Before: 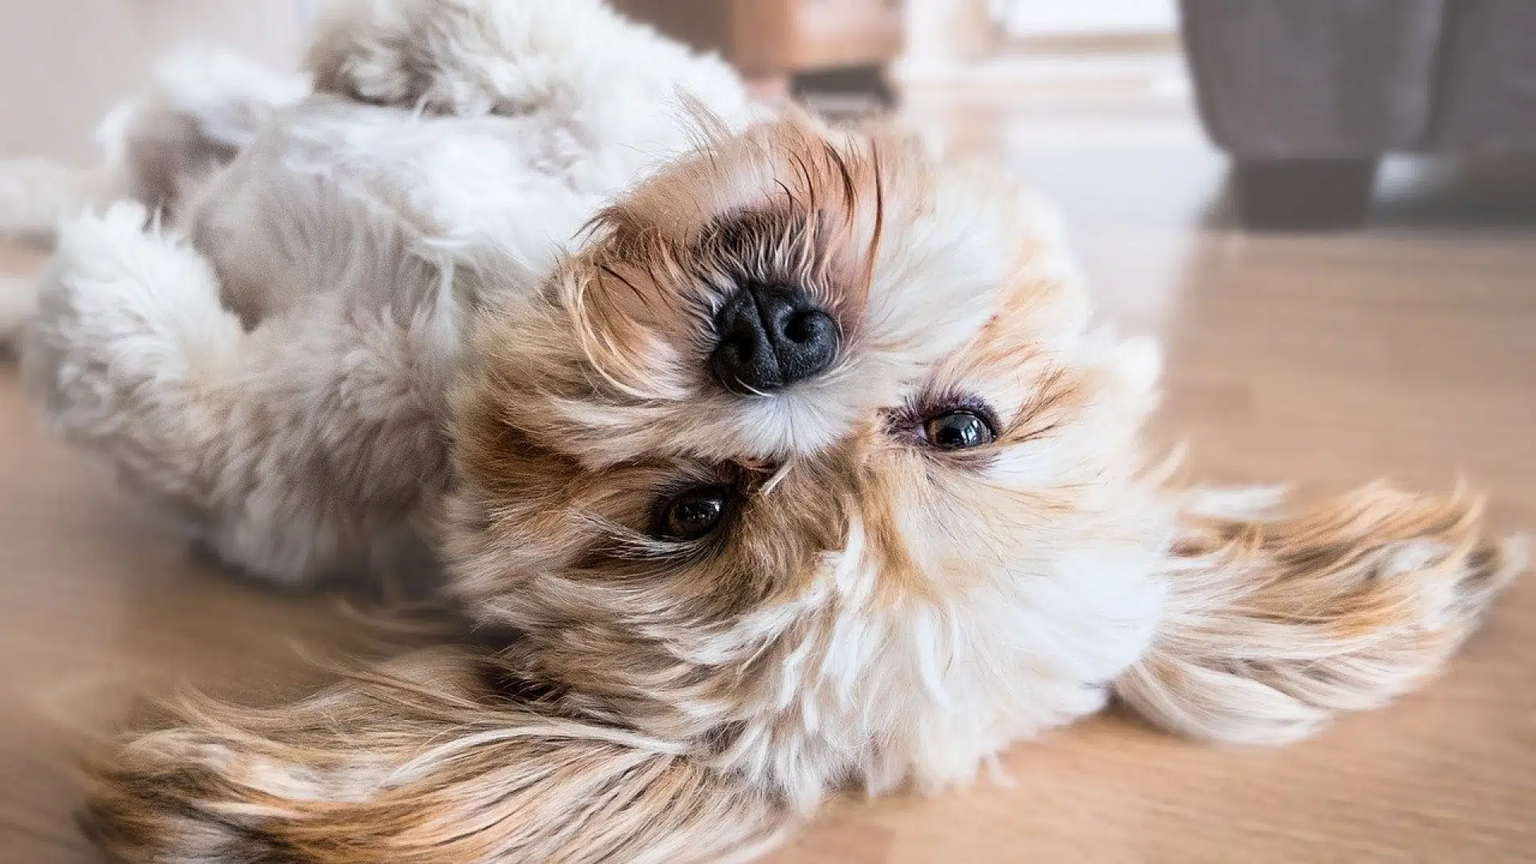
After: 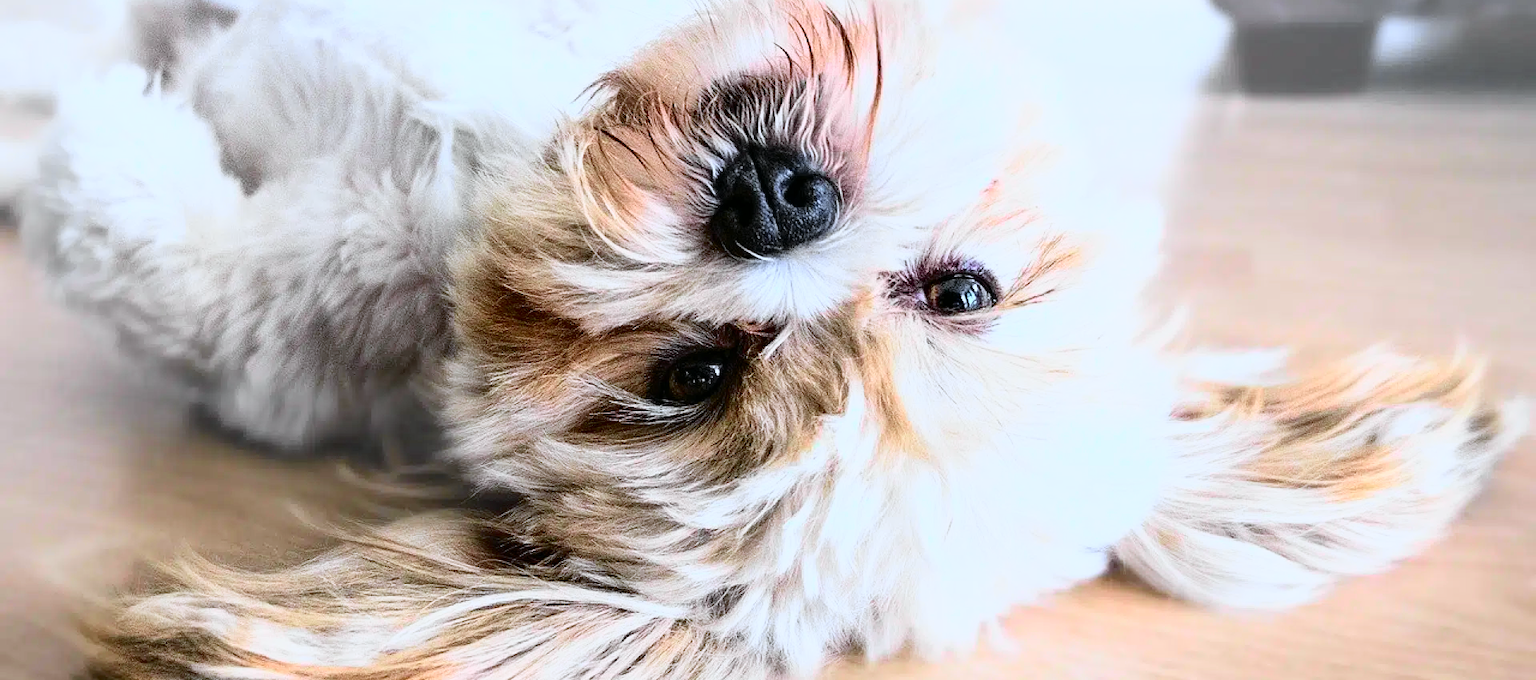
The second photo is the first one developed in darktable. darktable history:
tone curve: curves: ch0 [(0, 0) (0.131, 0.094) (0.326, 0.386) (0.481, 0.623) (0.593, 0.764) (0.812, 0.933) (1, 0.974)]; ch1 [(0, 0) (0.366, 0.367) (0.475, 0.453) (0.494, 0.493) (0.504, 0.497) (0.553, 0.584) (1, 1)]; ch2 [(0, 0) (0.333, 0.346) (0.375, 0.375) (0.424, 0.43) (0.476, 0.492) (0.502, 0.503) (0.533, 0.556) (0.566, 0.599) (0.614, 0.653) (1, 1)], color space Lab, independent channels, preserve colors none
white balance: red 0.931, blue 1.11
crop and rotate: top 15.774%, bottom 5.506%
